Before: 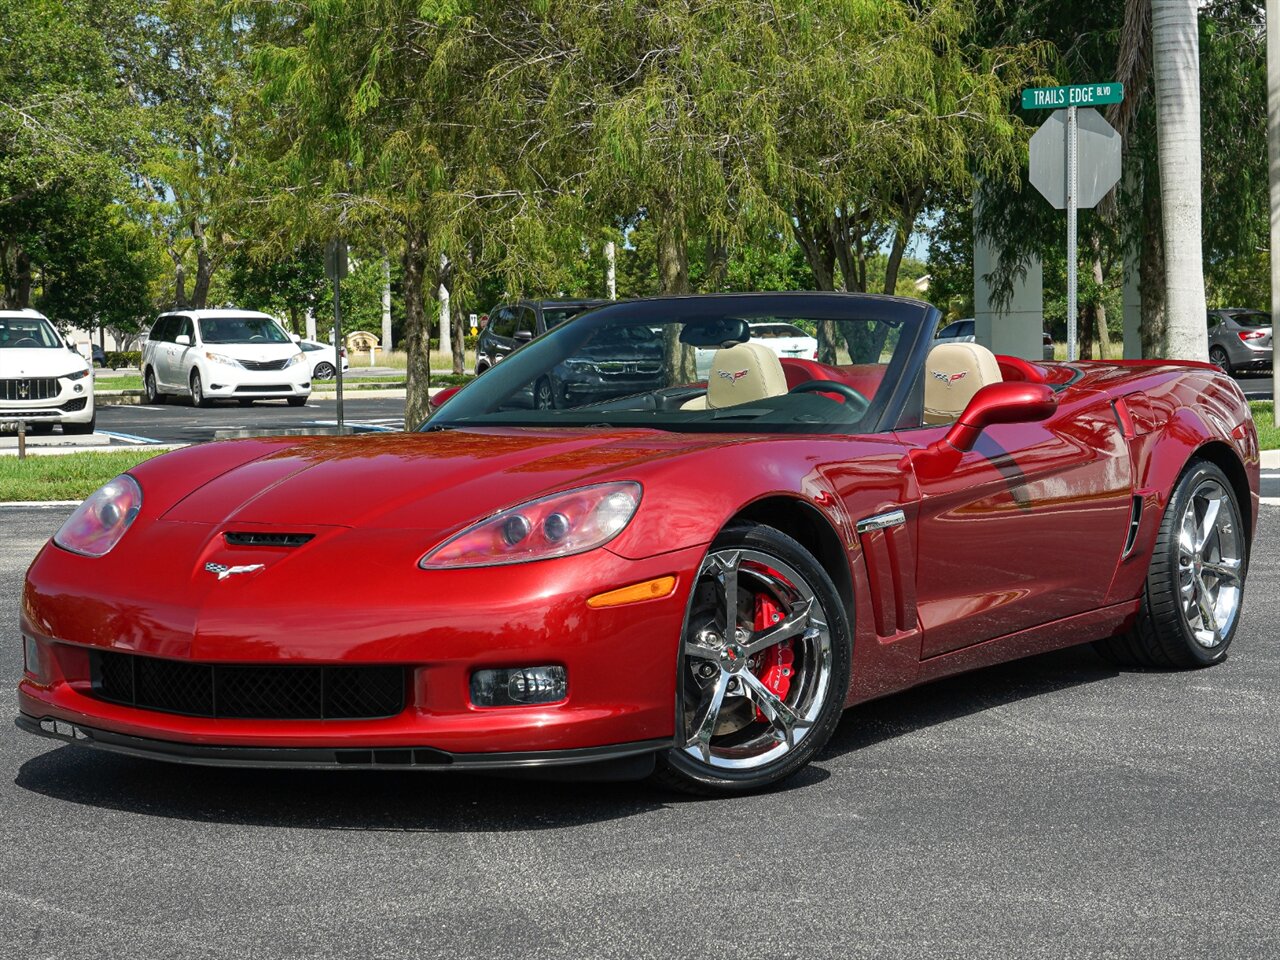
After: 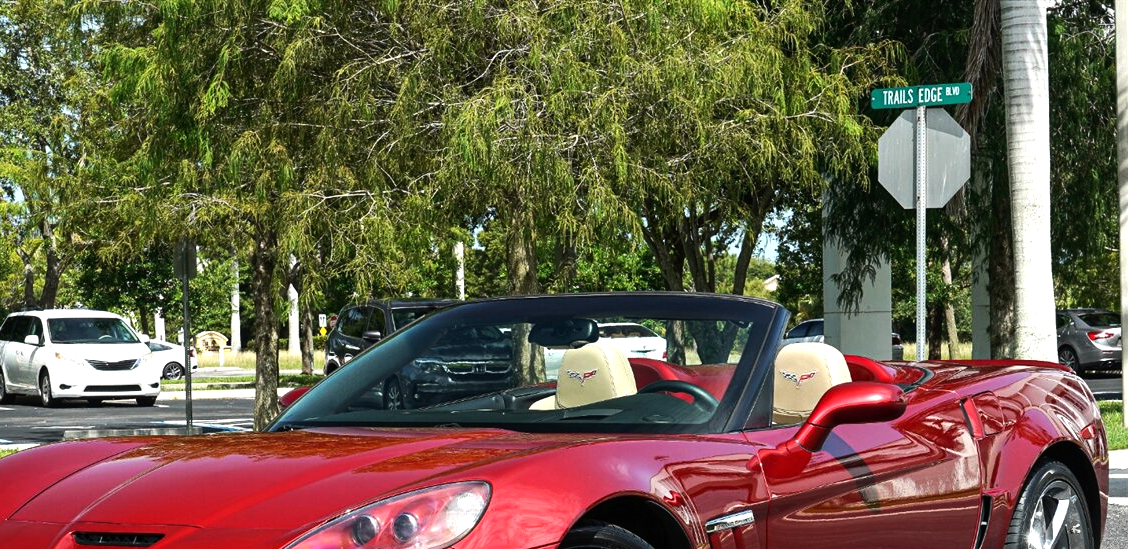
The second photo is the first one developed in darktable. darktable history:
crop and rotate: left 11.812%, bottom 42.776%
tone equalizer: -8 EV -0.75 EV, -7 EV -0.7 EV, -6 EV -0.6 EV, -5 EV -0.4 EV, -3 EV 0.4 EV, -2 EV 0.6 EV, -1 EV 0.7 EV, +0 EV 0.75 EV, edges refinement/feathering 500, mask exposure compensation -1.57 EV, preserve details no
